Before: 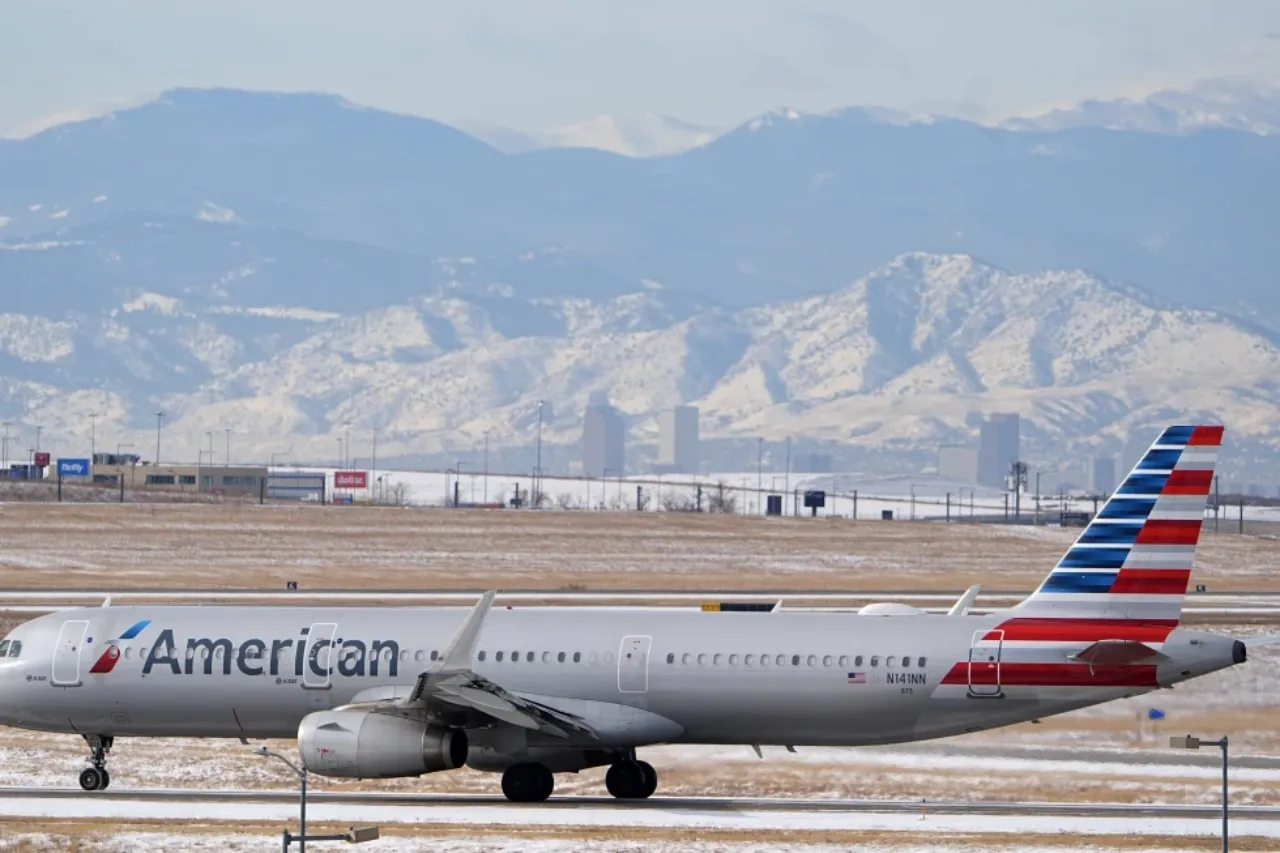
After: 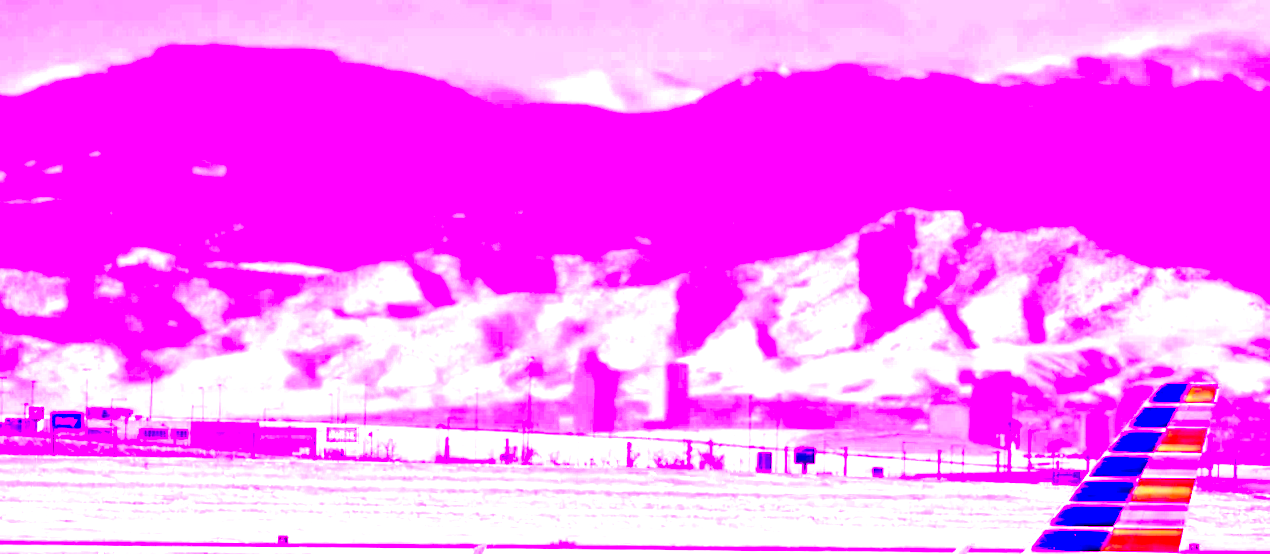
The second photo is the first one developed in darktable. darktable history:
color zones: curves: ch0 [(0.25, 0.5) (0.347, 0.092) (0.75, 0.5)]; ch1 [(0.25, 0.5) (0.33, 0.51) (0.75, 0.5)]
white balance: red 8, blue 8
color balance rgb: perceptual saturation grading › global saturation 25%, global vibrance 20%
rotate and perspective: rotation 0.192°, lens shift (horizontal) -0.015, crop left 0.005, crop right 0.996, crop top 0.006, crop bottom 0.99
contrast brightness saturation: brightness -0.52
exposure: exposure -2.002 EV, compensate highlight preservation false
crop and rotate: top 4.848%, bottom 29.503%
